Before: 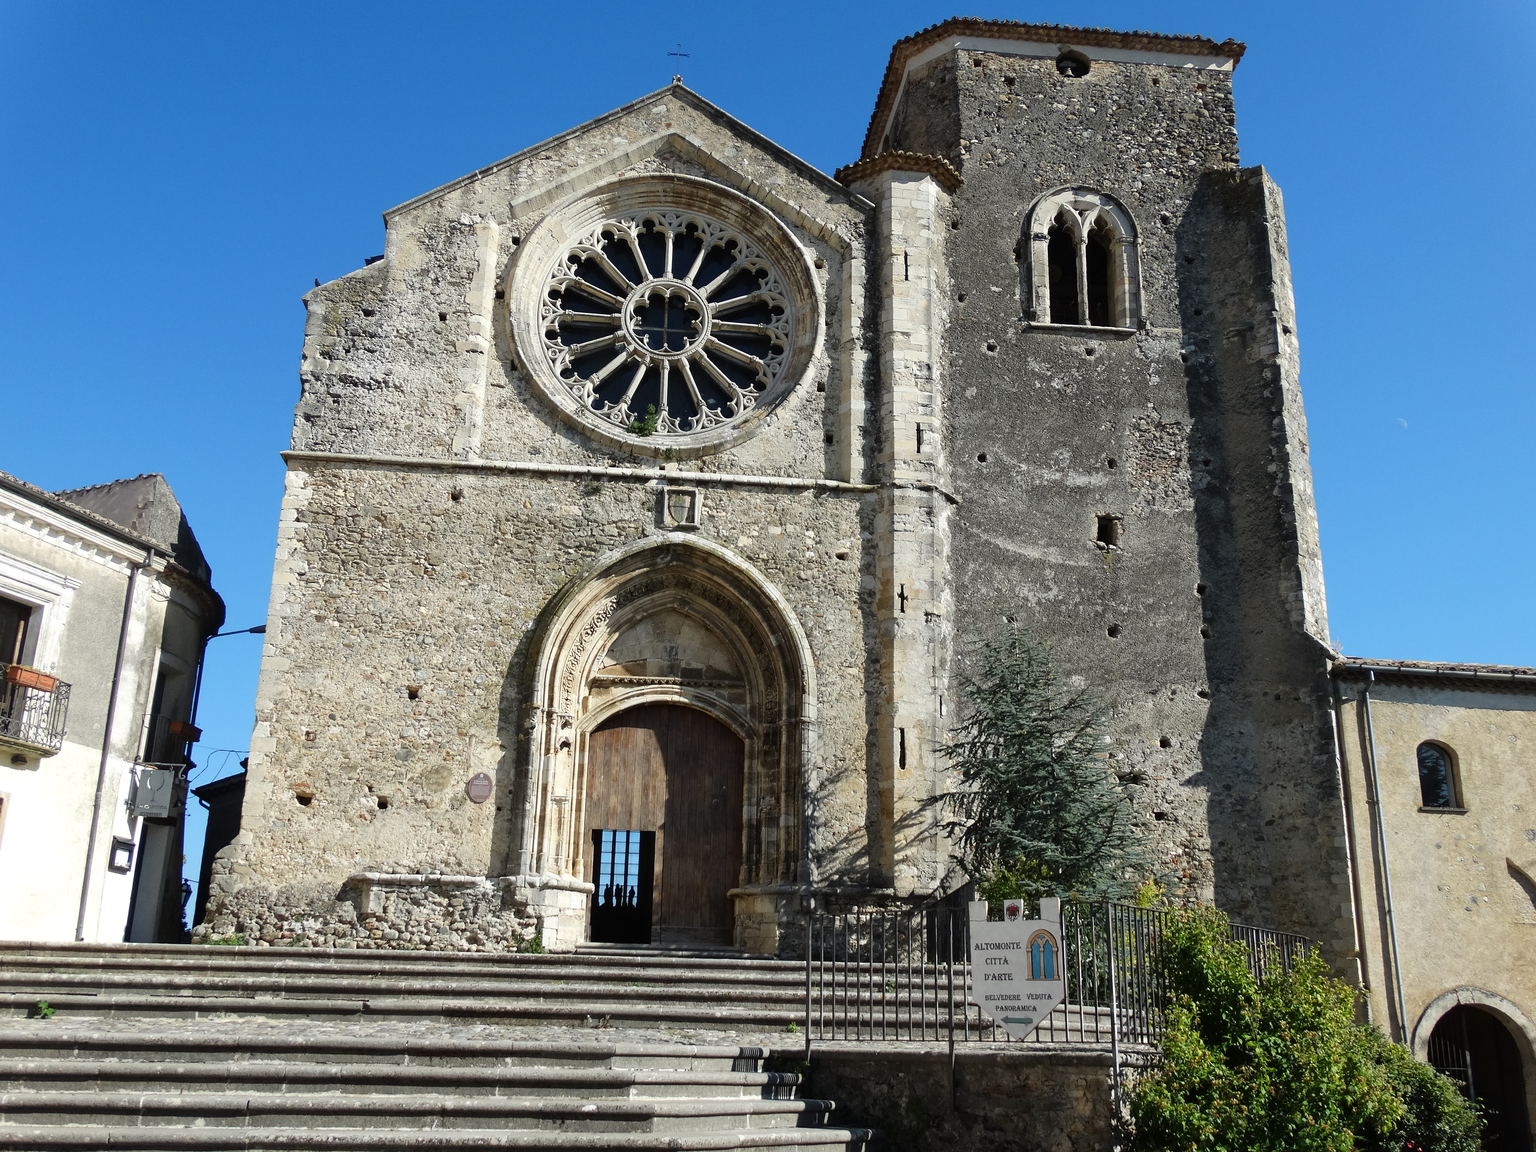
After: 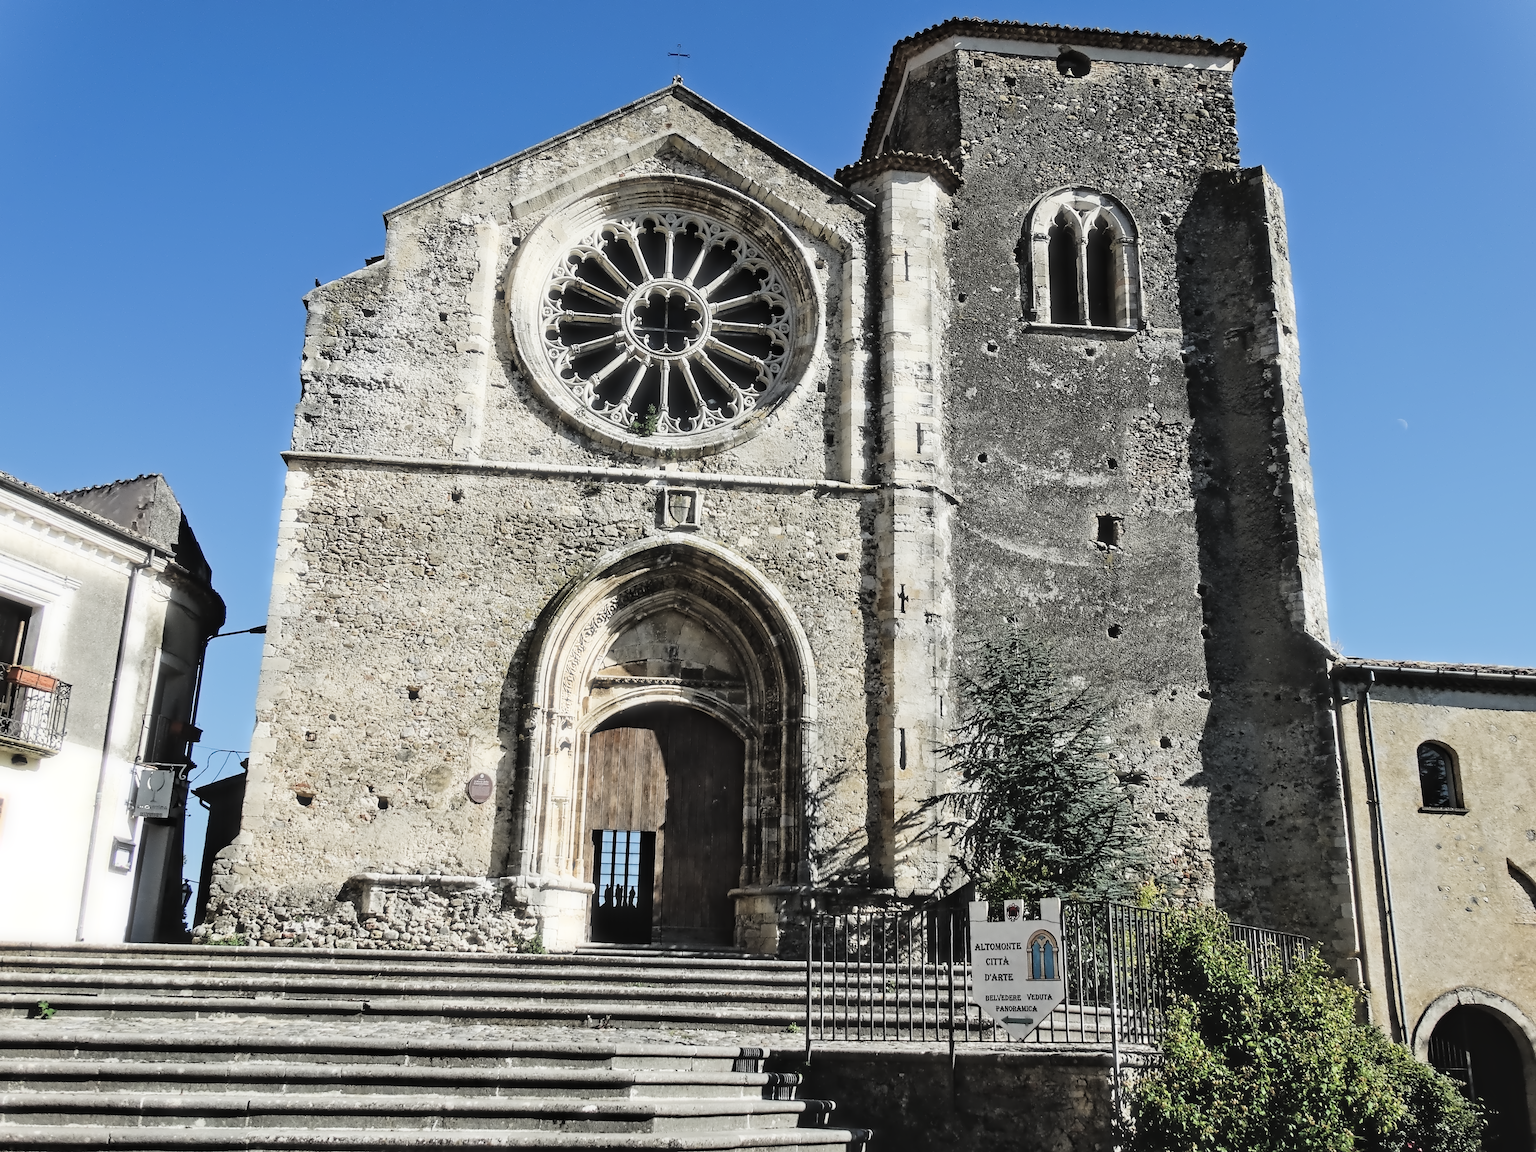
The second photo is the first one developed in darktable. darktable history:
contrast equalizer: octaves 7, y [[0.5, 0.542, 0.583, 0.625, 0.667, 0.708], [0.5 ×6], [0.5 ×6], [0, 0.033, 0.067, 0.1, 0.133, 0.167], [0, 0.05, 0.1, 0.15, 0.2, 0.25]]
exposure: black level correction -0.03, compensate highlight preservation false
filmic rgb: black relative exposure -5 EV, hardness 2.88, contrast 1.3, highlights saturation mix -30%
bloom: size 5%, threshold 95%, strength 15%
